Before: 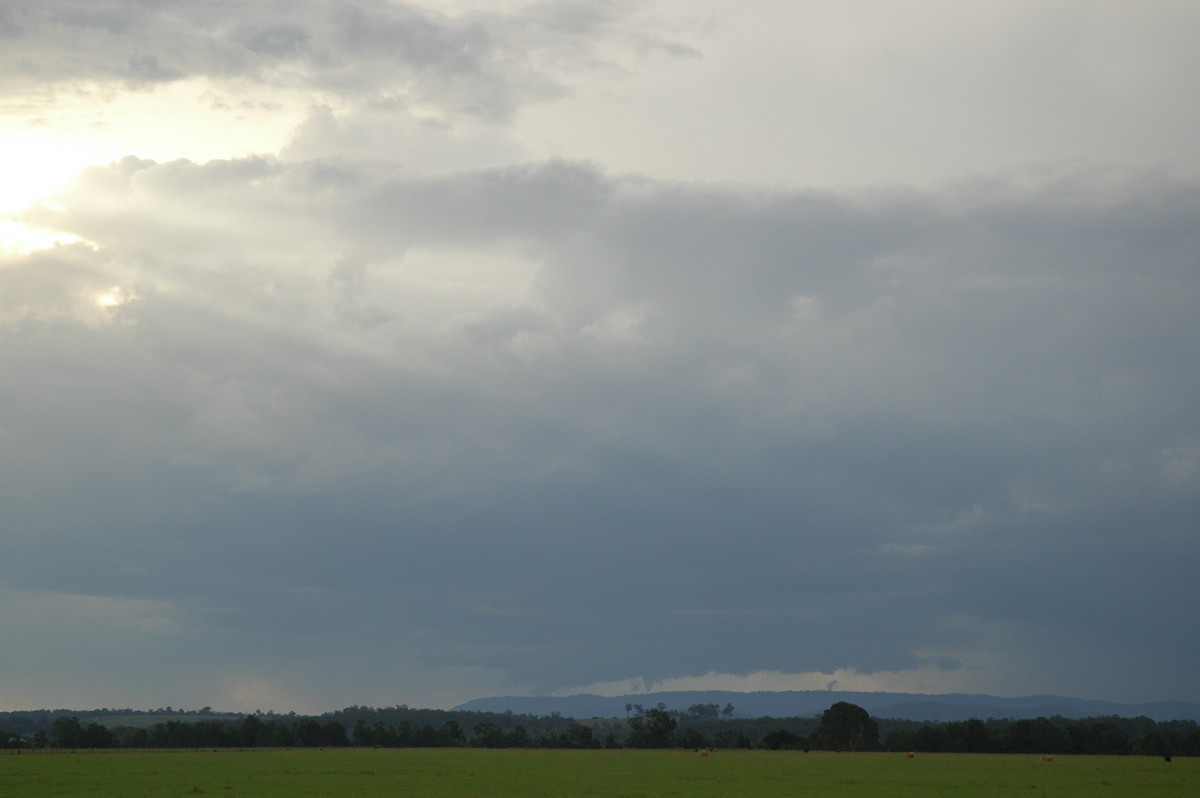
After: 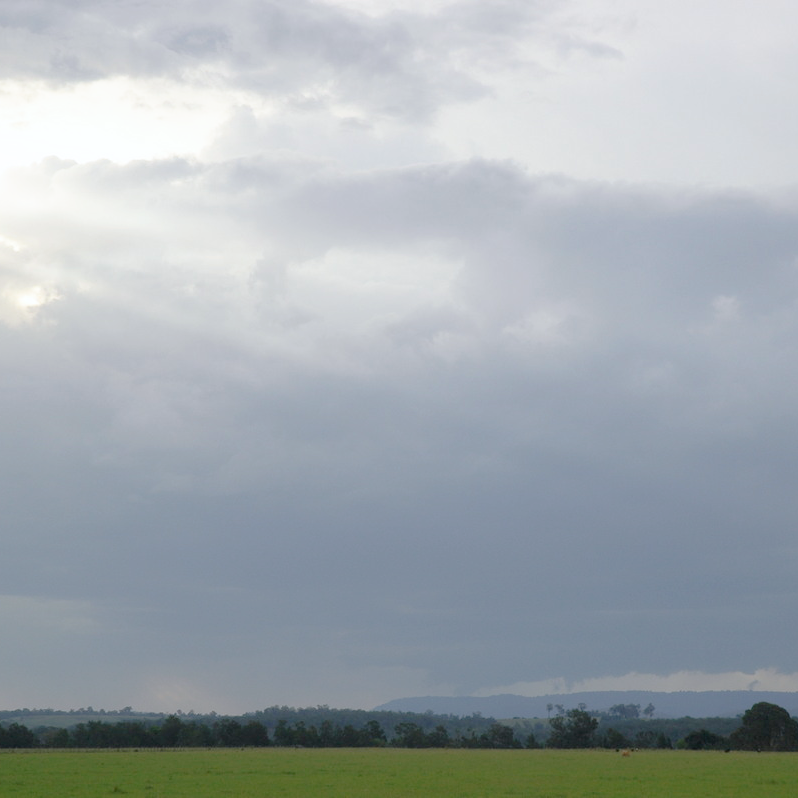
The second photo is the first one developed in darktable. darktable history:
crop and rotate: left 6.63%, right 26.85%
color calibration: illuminant as shot in camera, x 0.358, y 0.373, temperature 4628.91 K
haze removal: strength -0.109, compatibility mode true, adaptive false
tone curve: curves: ch0 [(0, 0) (0.003, 0.007) (0.011, 0.011) (0.025, 0.021) (0.044, 0.04) (0.069, 0.07) (0.1, 0.129) (0.136, 0.187) (0.177, 0.254) (0.224, 0.325) (0.277, 0.398) (0.335, 0.461) (0.399, 0.513) (0.468, 0.571) (0.543, 0.624) (0.623, 0.69) (0.709, 0.777) (0.801, 0.86) (0.898, 0.953) (1, 1)], preserve colors none
